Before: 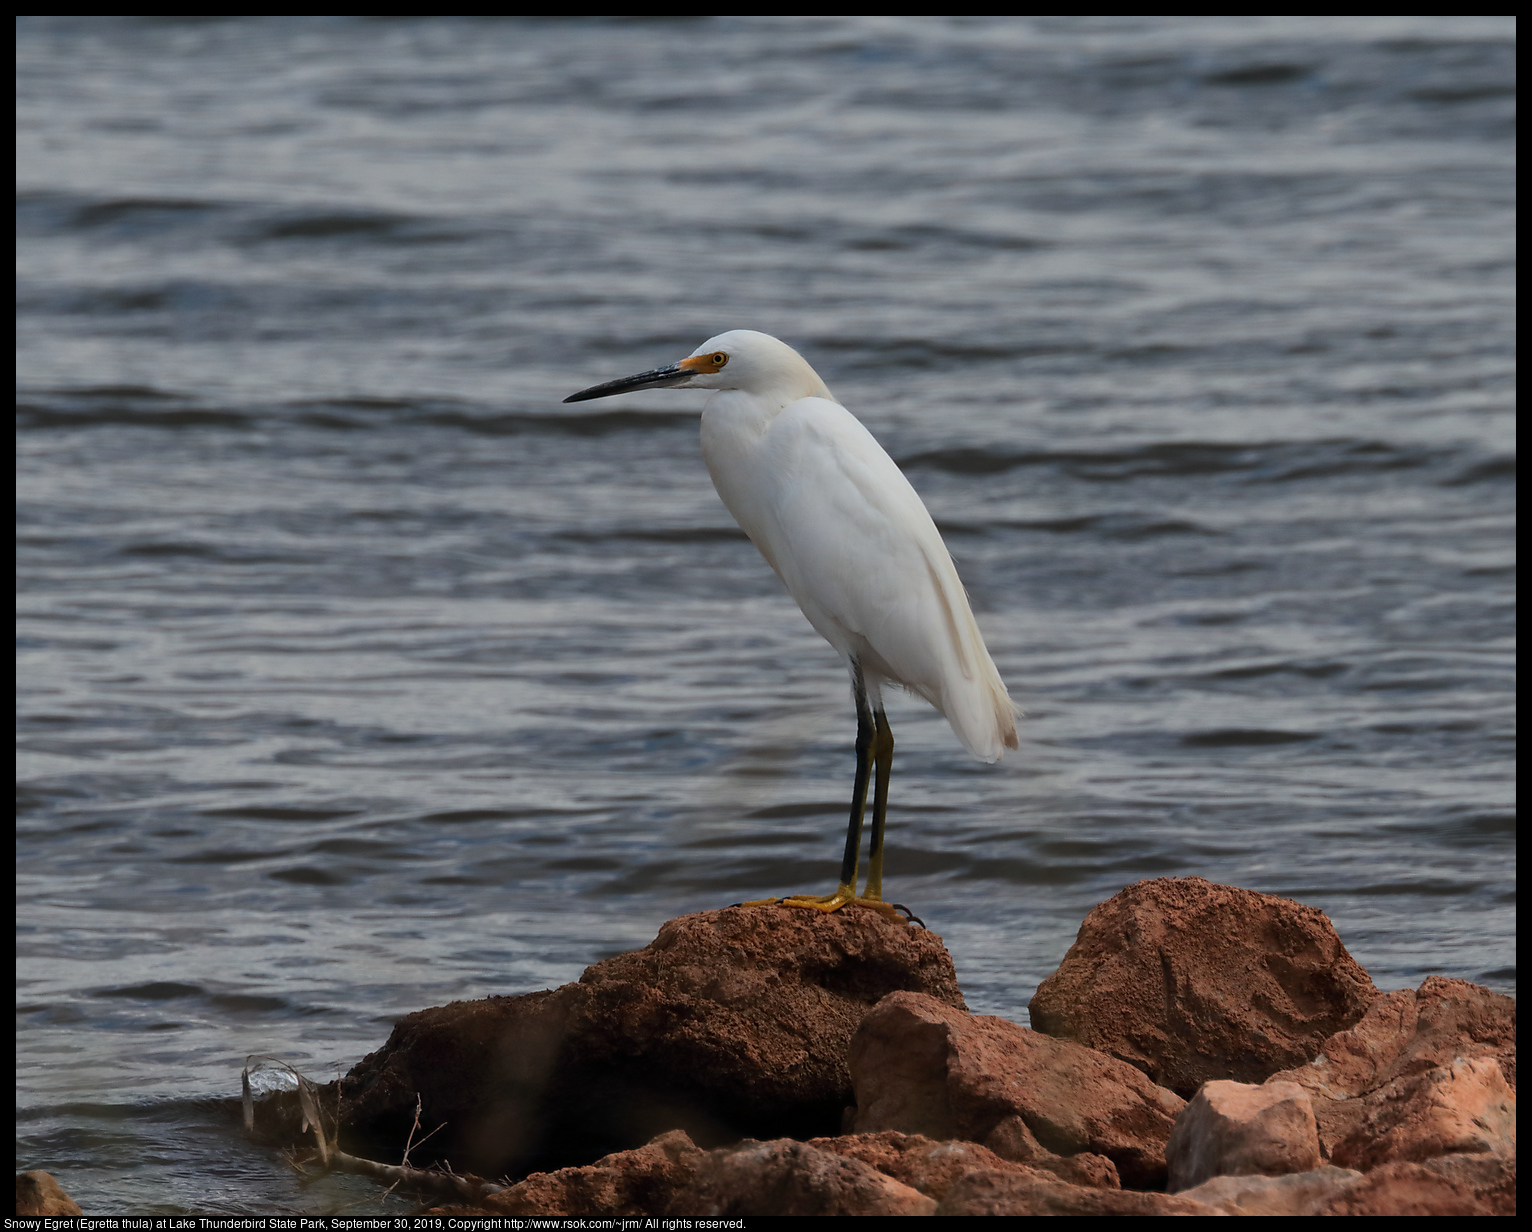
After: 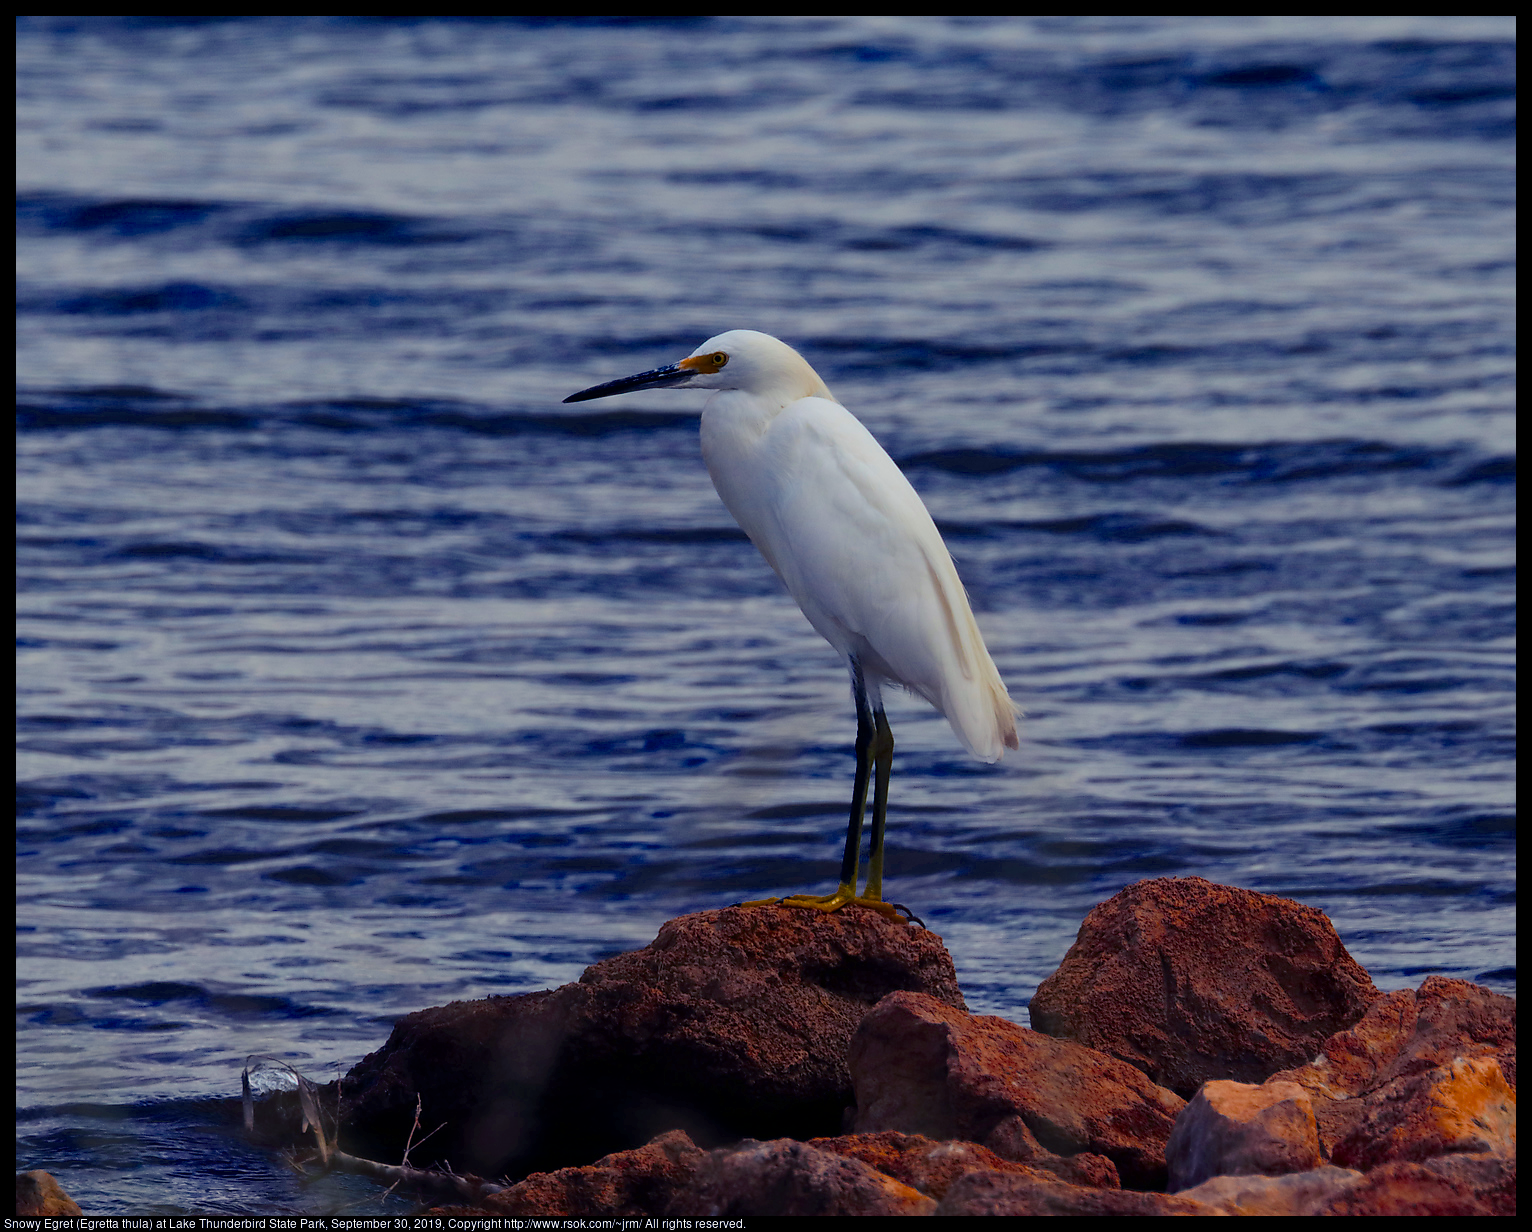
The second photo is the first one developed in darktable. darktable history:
color balance rgb: shadows lift › luminance -28.402%, shadows lift › chroma 15.302%, shadows lift › hue 267.77°, perceptual saturation grading › global saturation 49.965%, saturation formula JzAzBz (2021)
